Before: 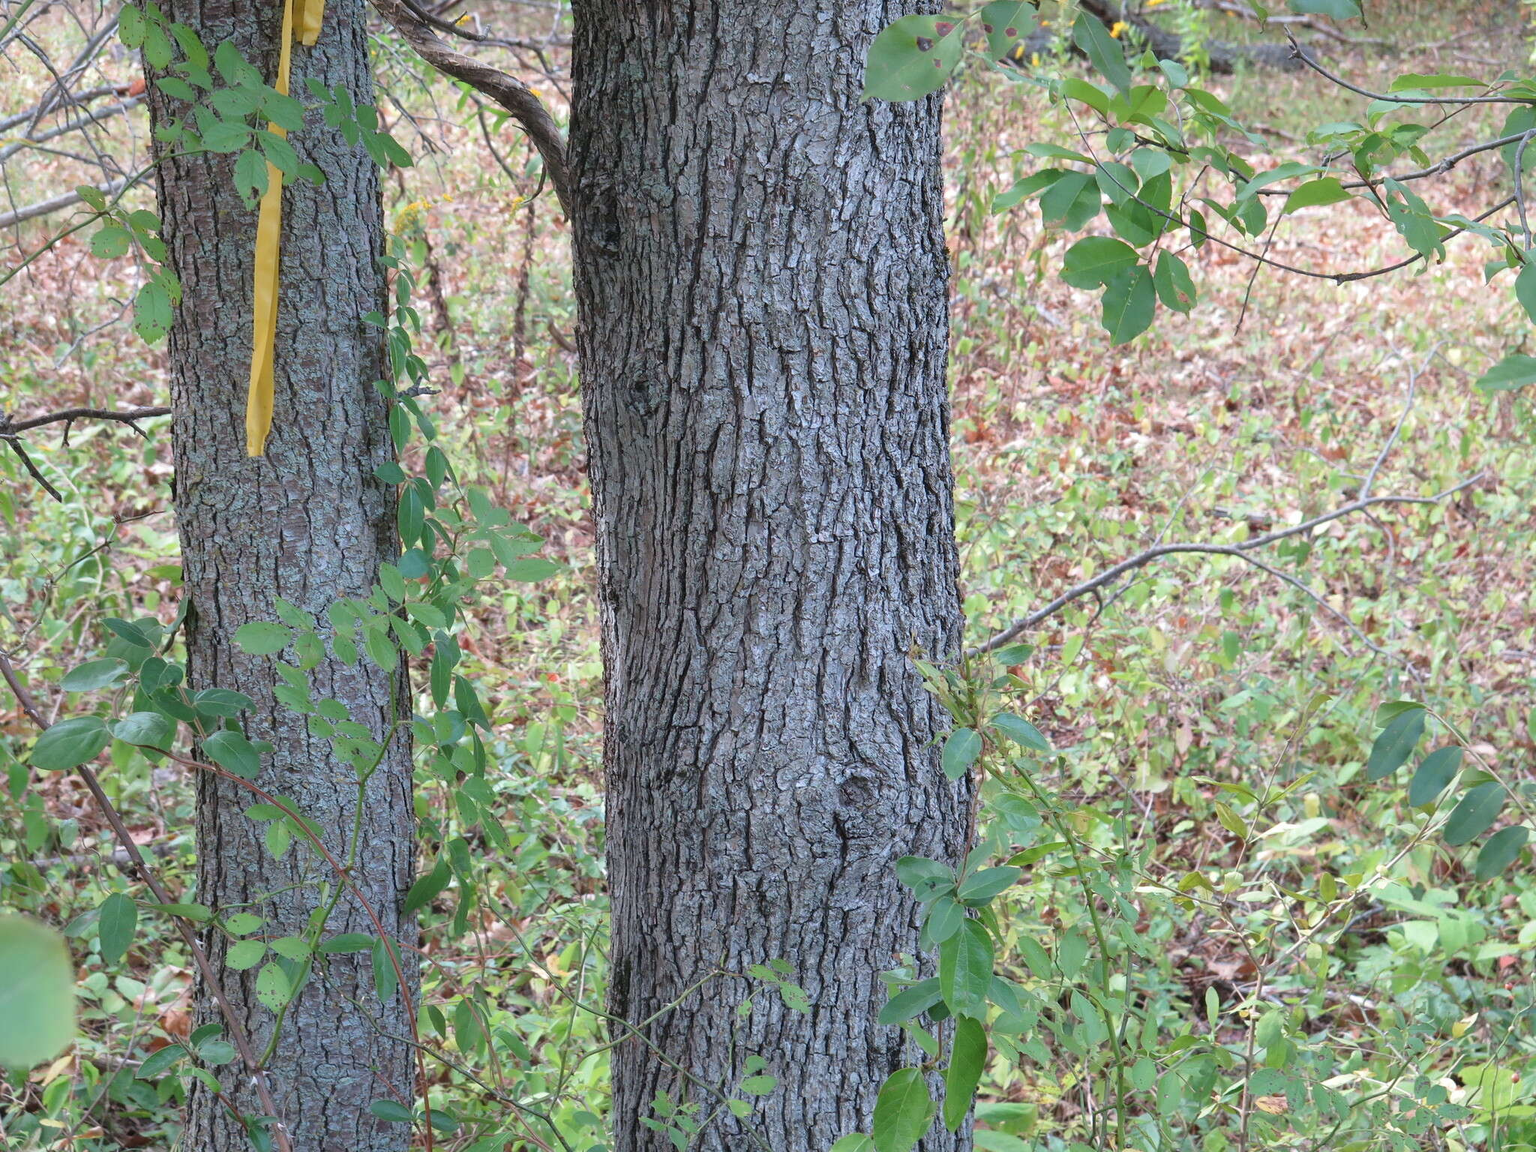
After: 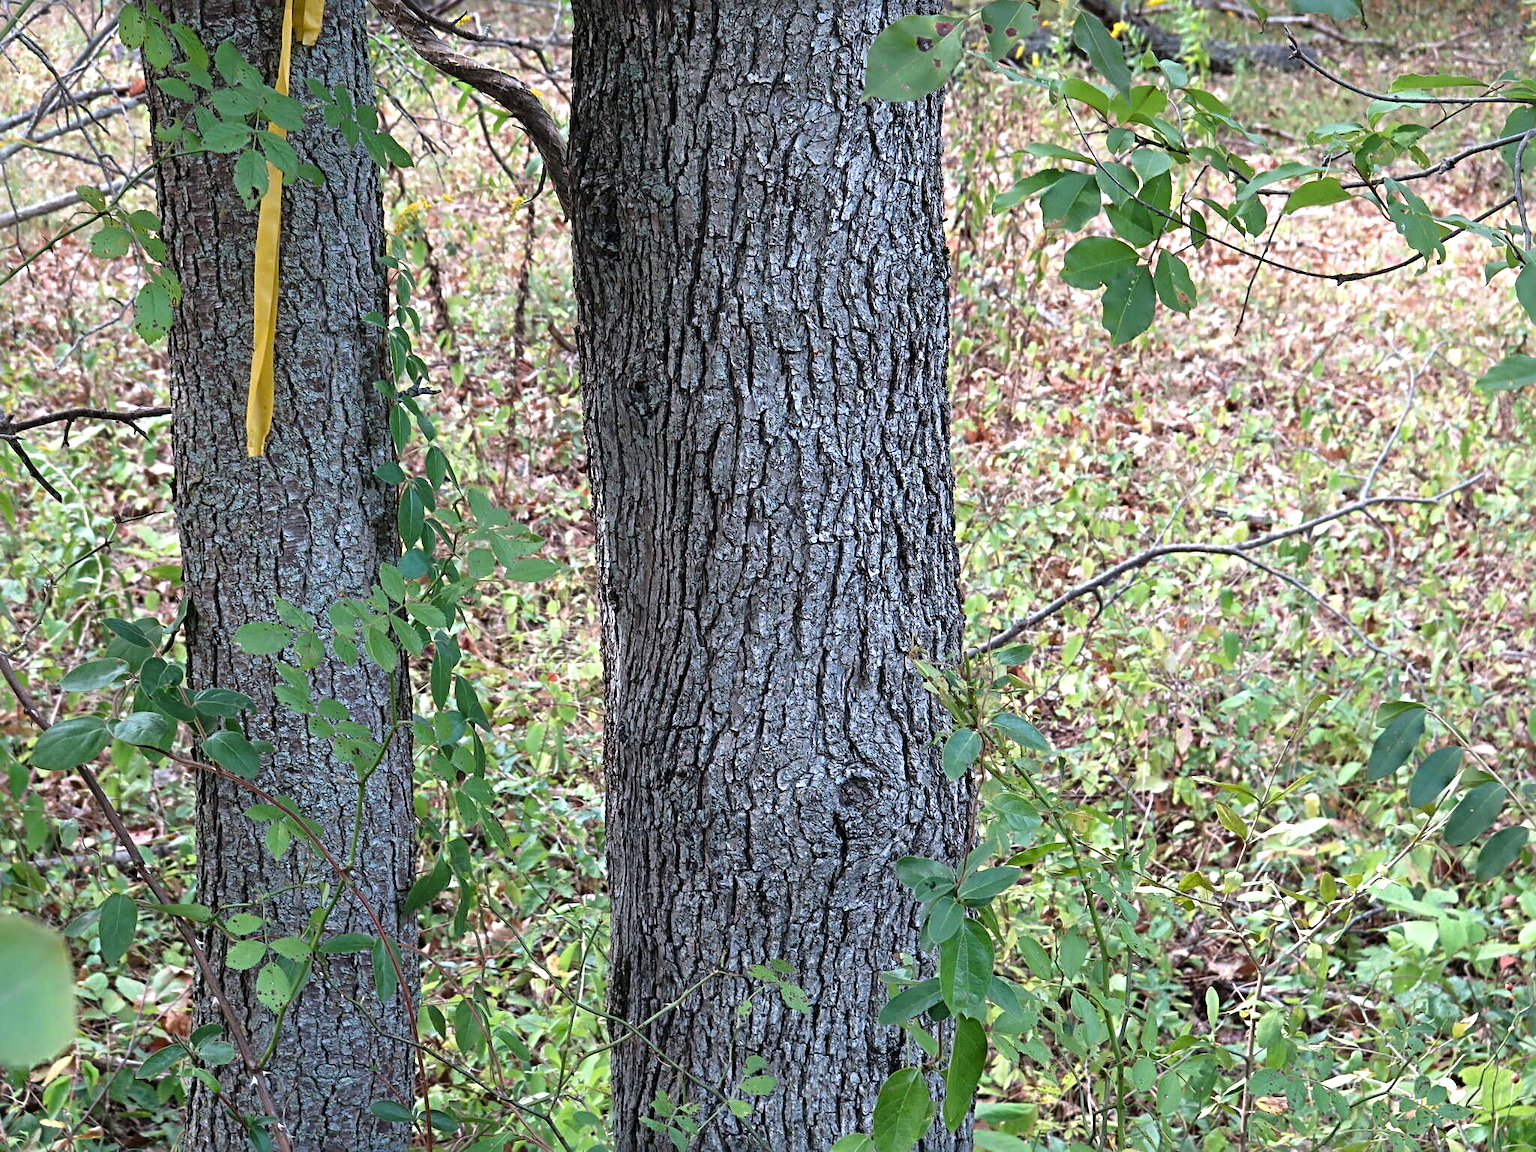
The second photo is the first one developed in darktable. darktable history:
color balance rgb: shadows lift › luminance -10%, power › luminance -9%, linear chroma grading › global chroma 10%, global vibrance 10%, contrast 15%, saturation formula JzAzBz (2021)
tone equalizer: -7 EV 0.18 EV, -6 EV 0.12 EV, -5 EV 0.08 EV, -4 EV 0.04 EV, -2 EV -0.02 EV, -1 EV -0.04 EV, +0 EV -0.06 EV, luminance estimator HSV value / RGB max
sharpen: radius 4.883
